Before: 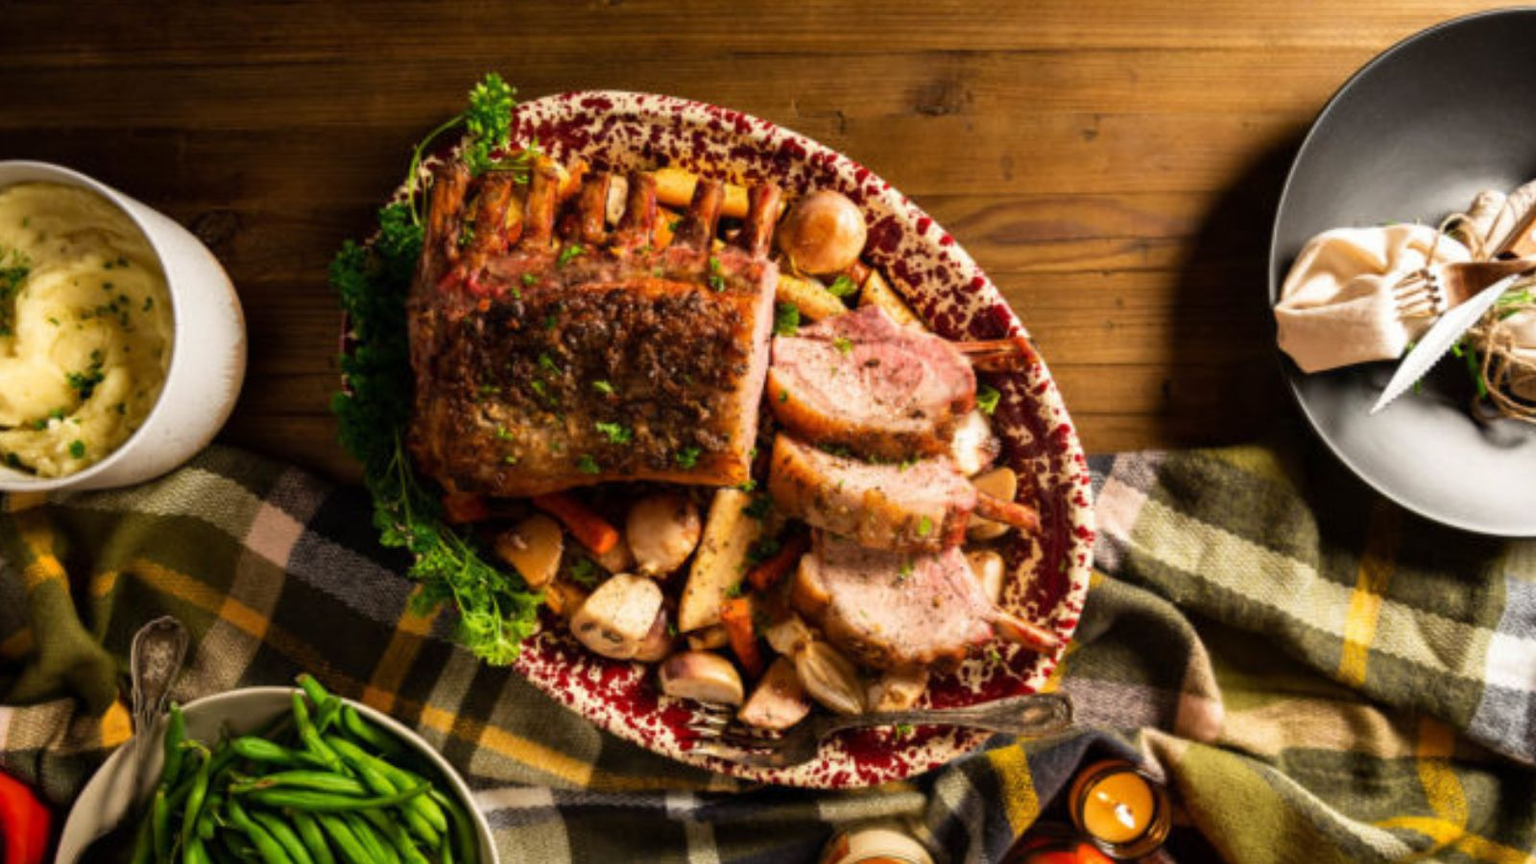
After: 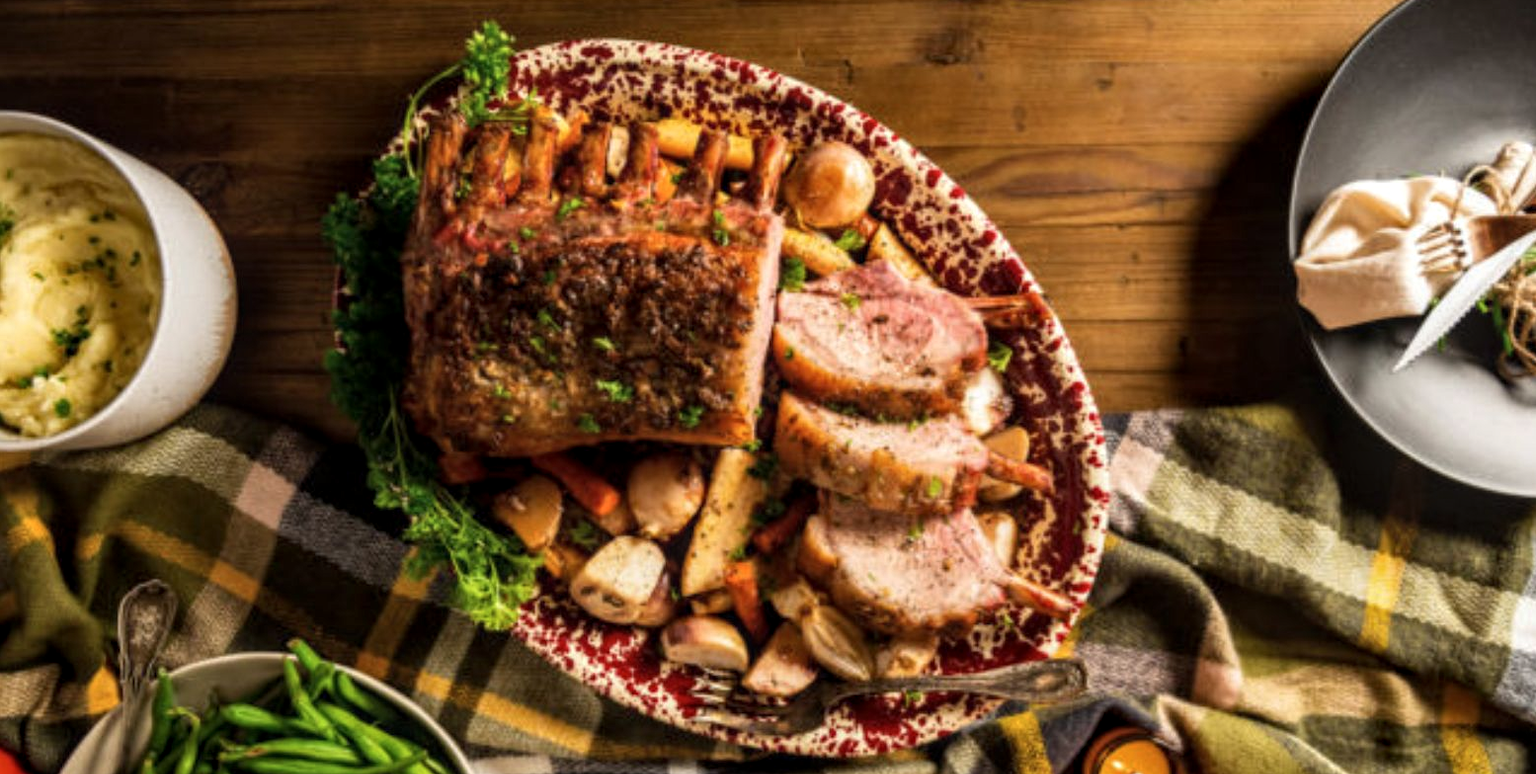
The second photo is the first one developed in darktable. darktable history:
contrast brightness saturation: saturation -0.05
crop: left 1.12%, top 6.184%, right 1.637%, bottom 6.703%
local contrast: on, module defaults
